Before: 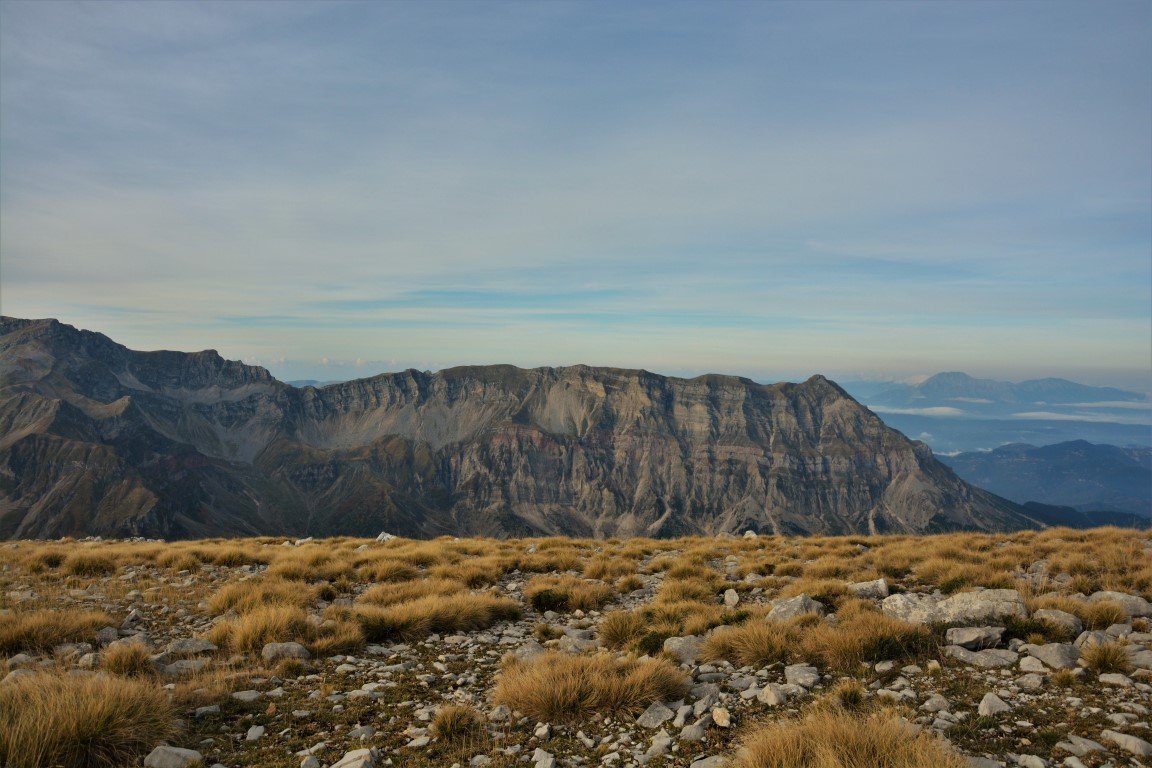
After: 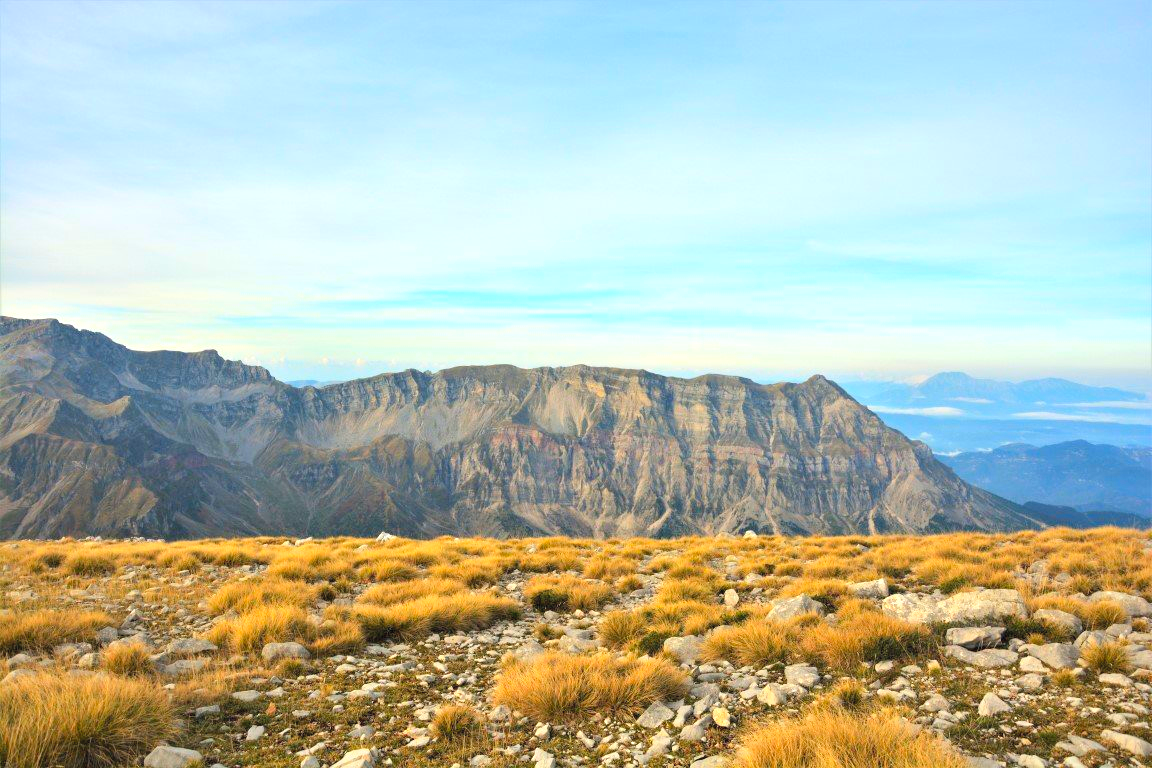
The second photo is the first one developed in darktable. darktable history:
contrast brightness saturation: contrast 0.07, brightness 0.175, saturation 0.396
exposure: black level correction 0, exposure 1.199 EV, compensate highlight preservation false
